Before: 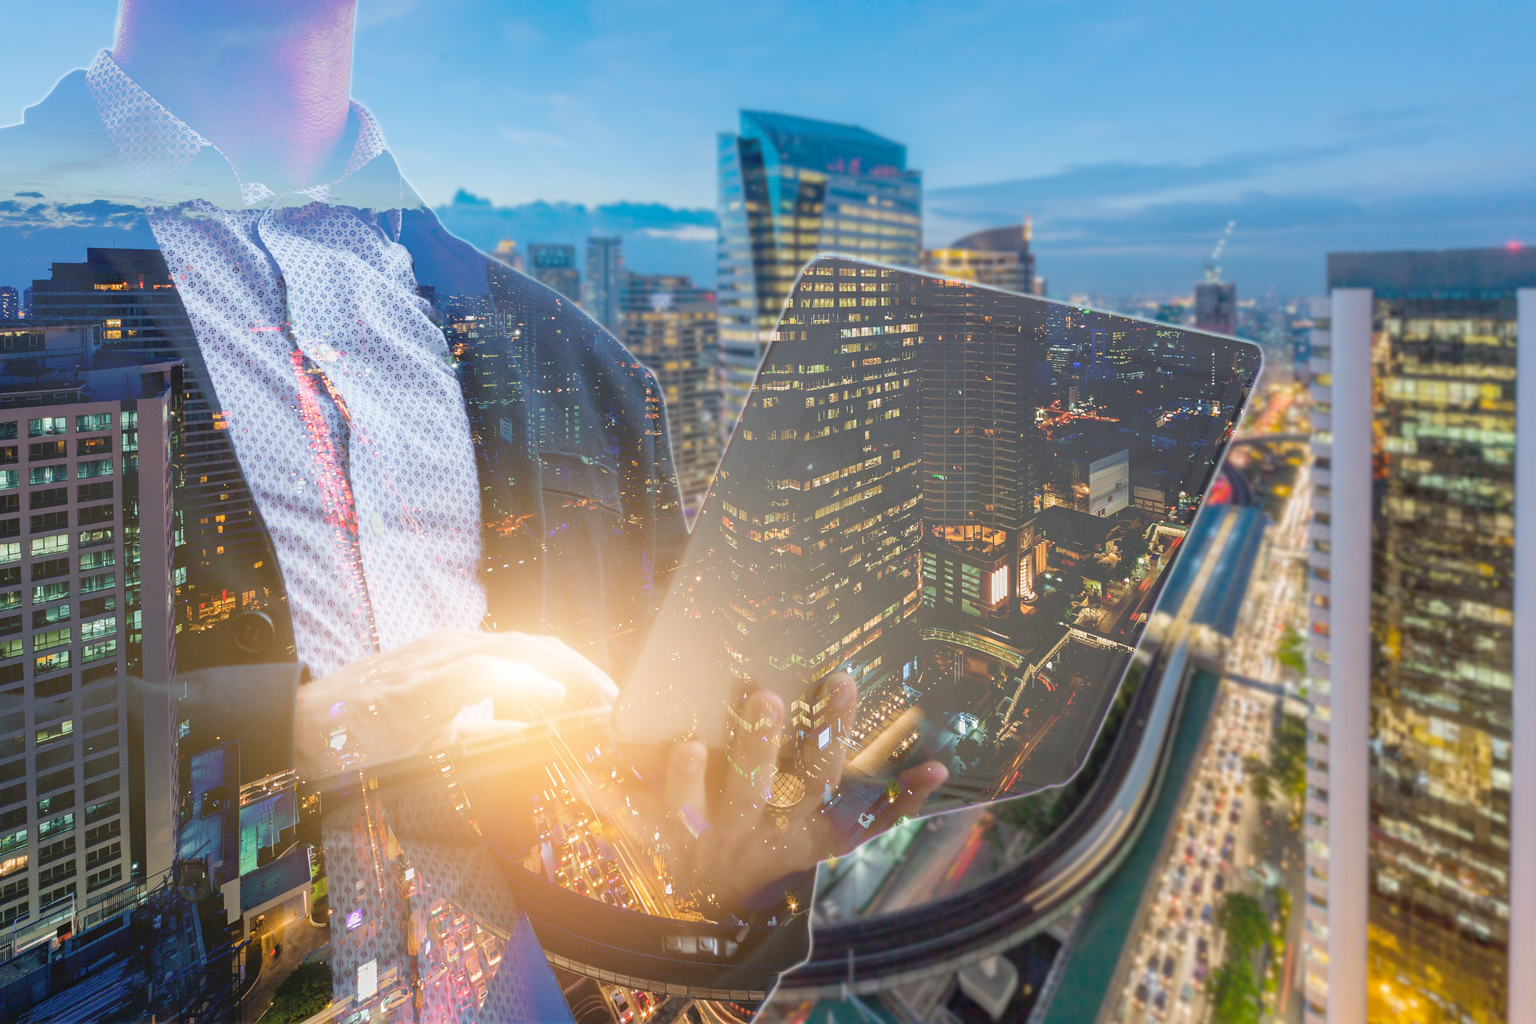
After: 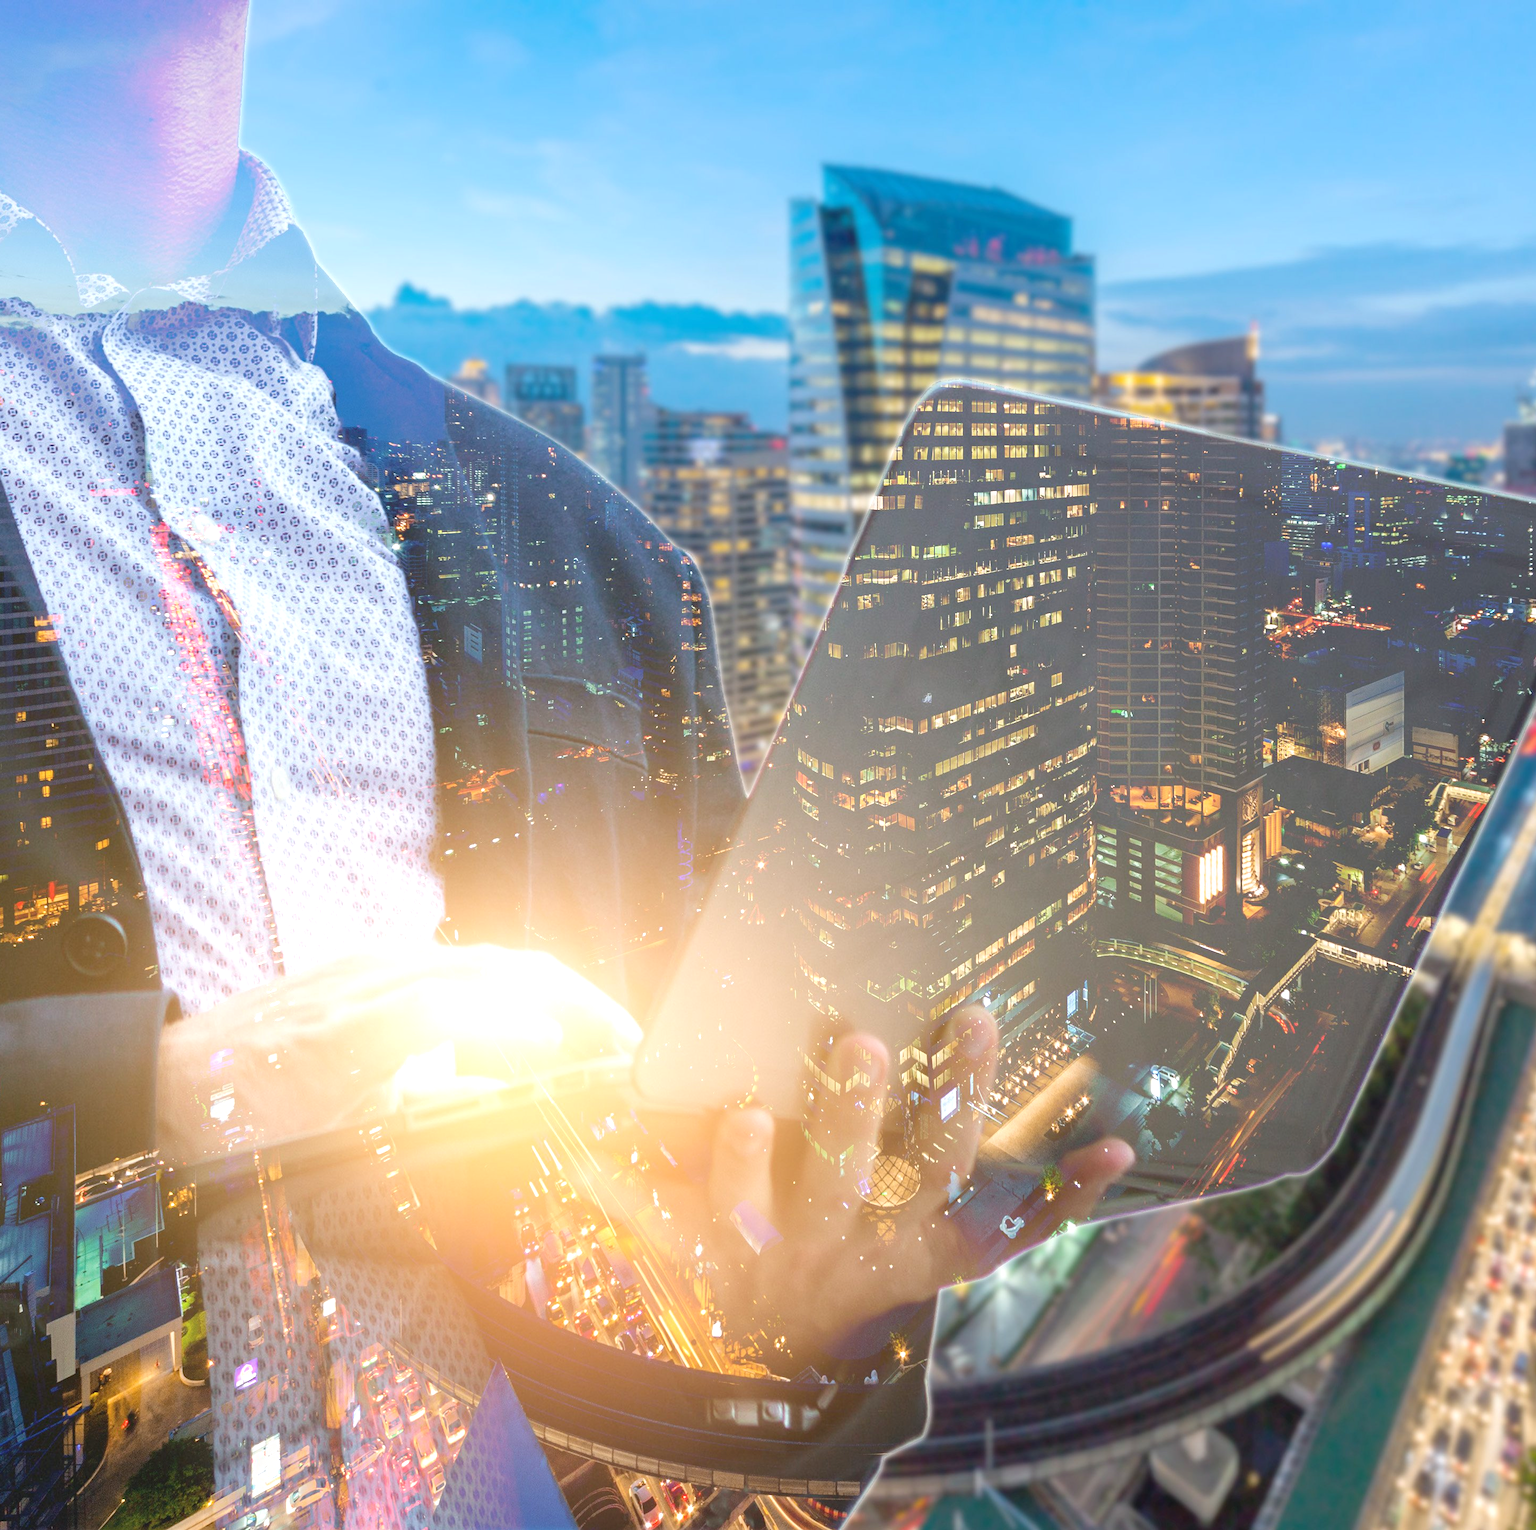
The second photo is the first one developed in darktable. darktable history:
crop and rotate: left 12.354%, right 20.769%
exposure: exposure 0.402 EV, compensate highlight preservation false
